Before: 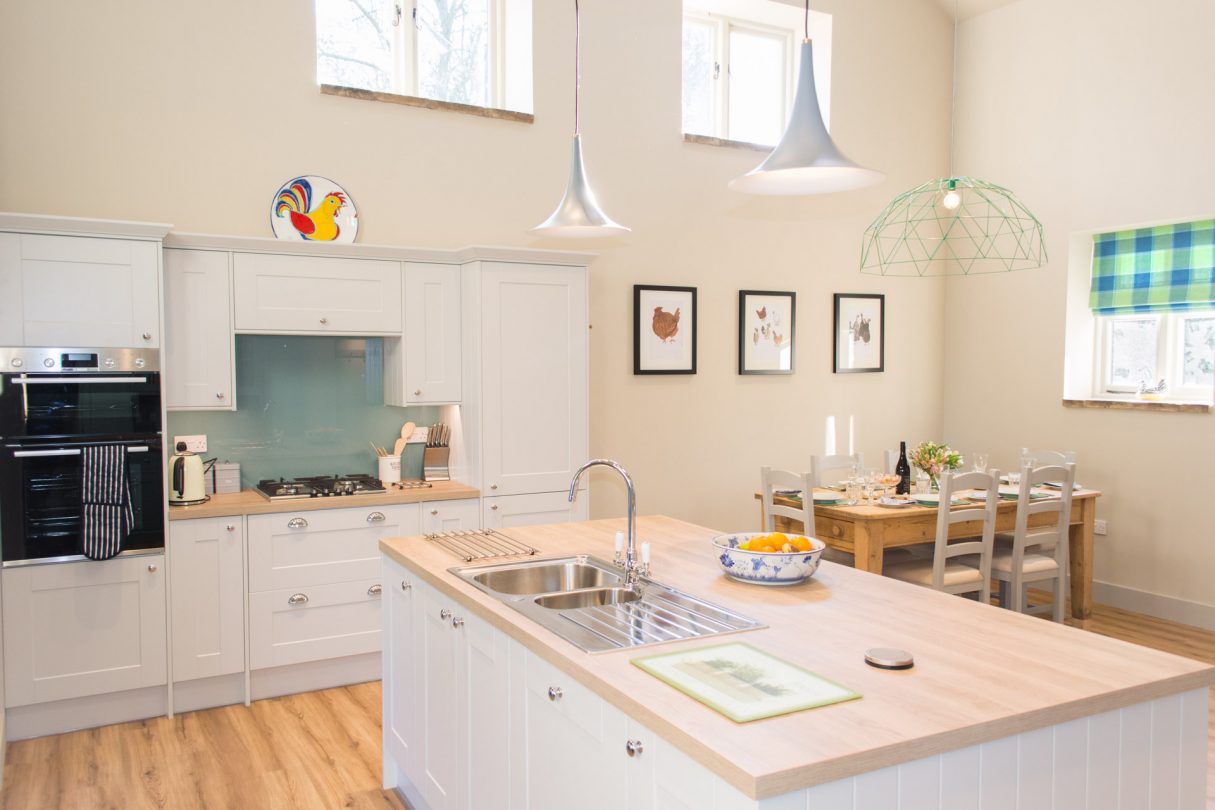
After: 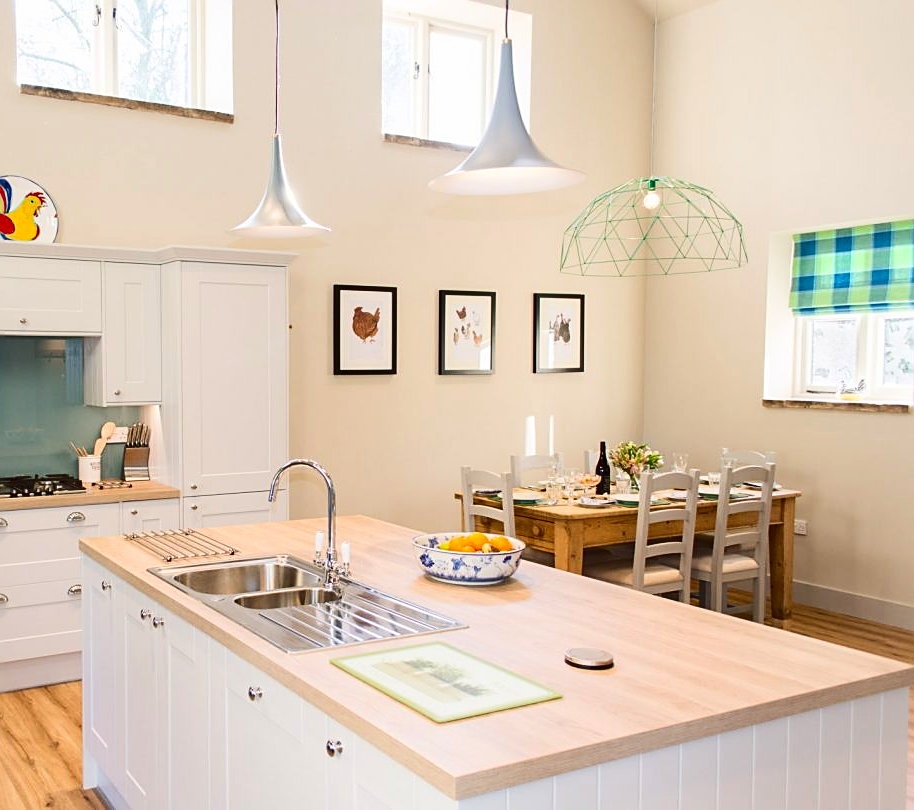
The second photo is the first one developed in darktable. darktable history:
crop and rotate: left 24.752%
contrast brightness saturation: contrast 0.215, brightness -0.193, saturation 0.235
sharpen: on, module defaults
